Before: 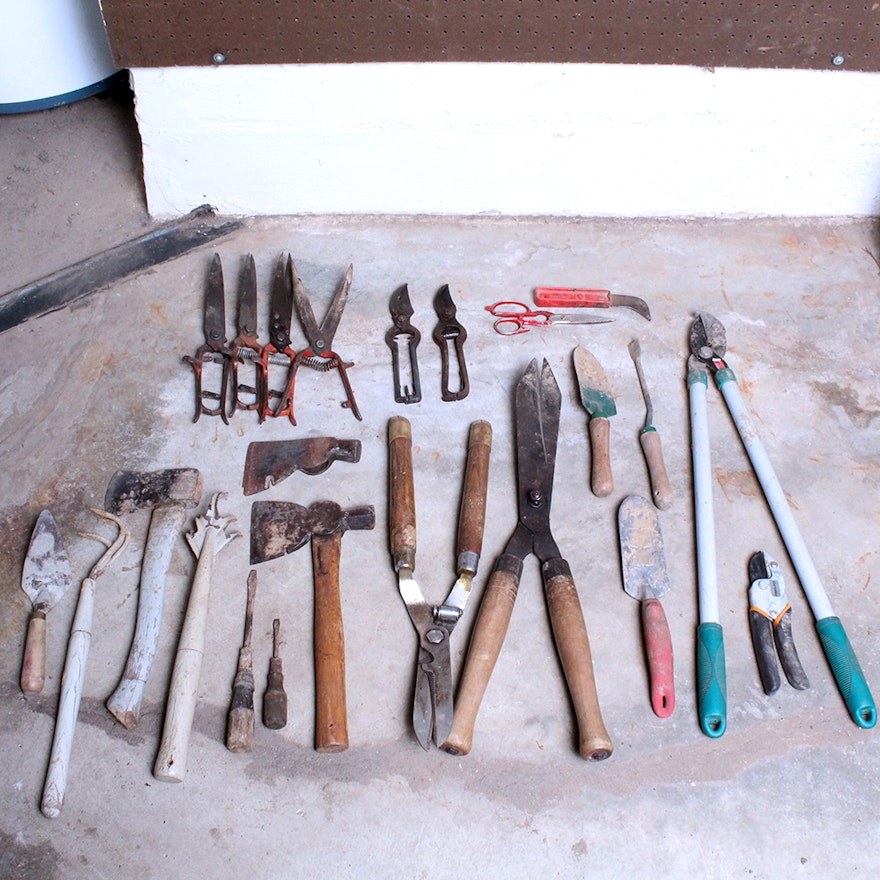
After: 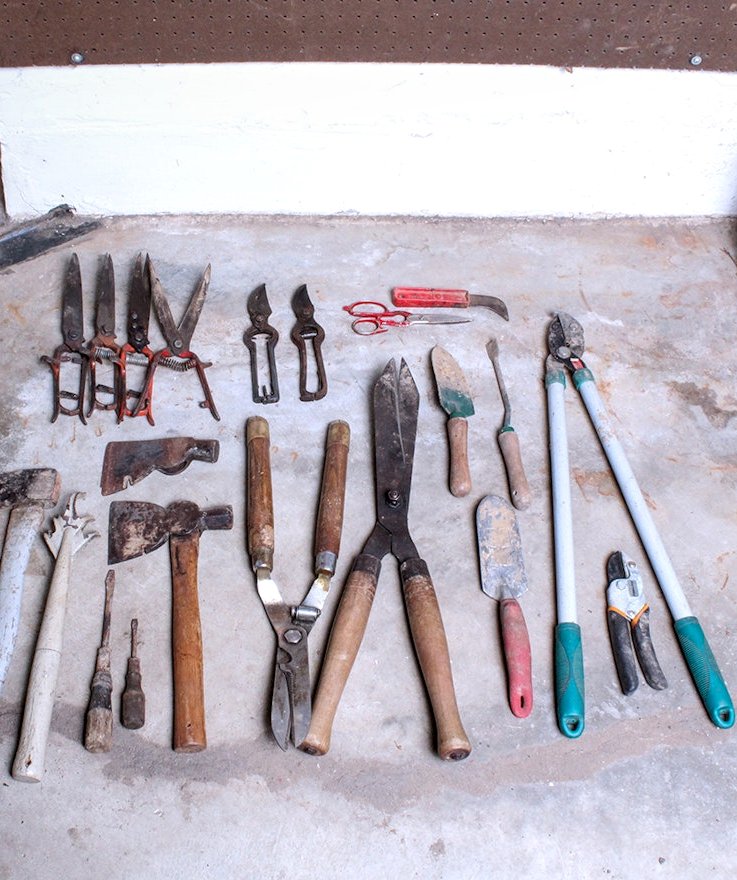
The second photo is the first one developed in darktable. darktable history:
local contrast: on, module defaults
crop: left 16.145%
